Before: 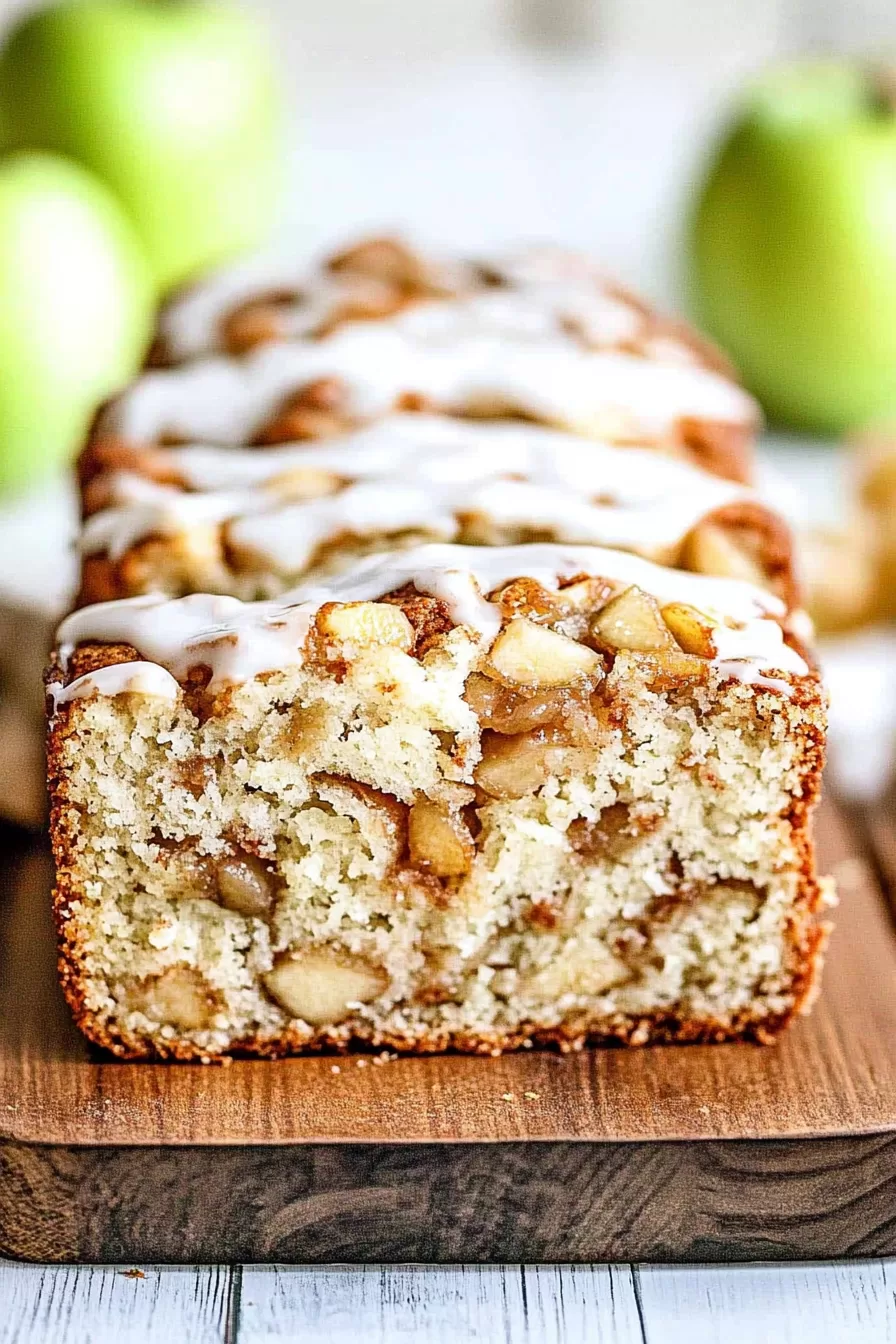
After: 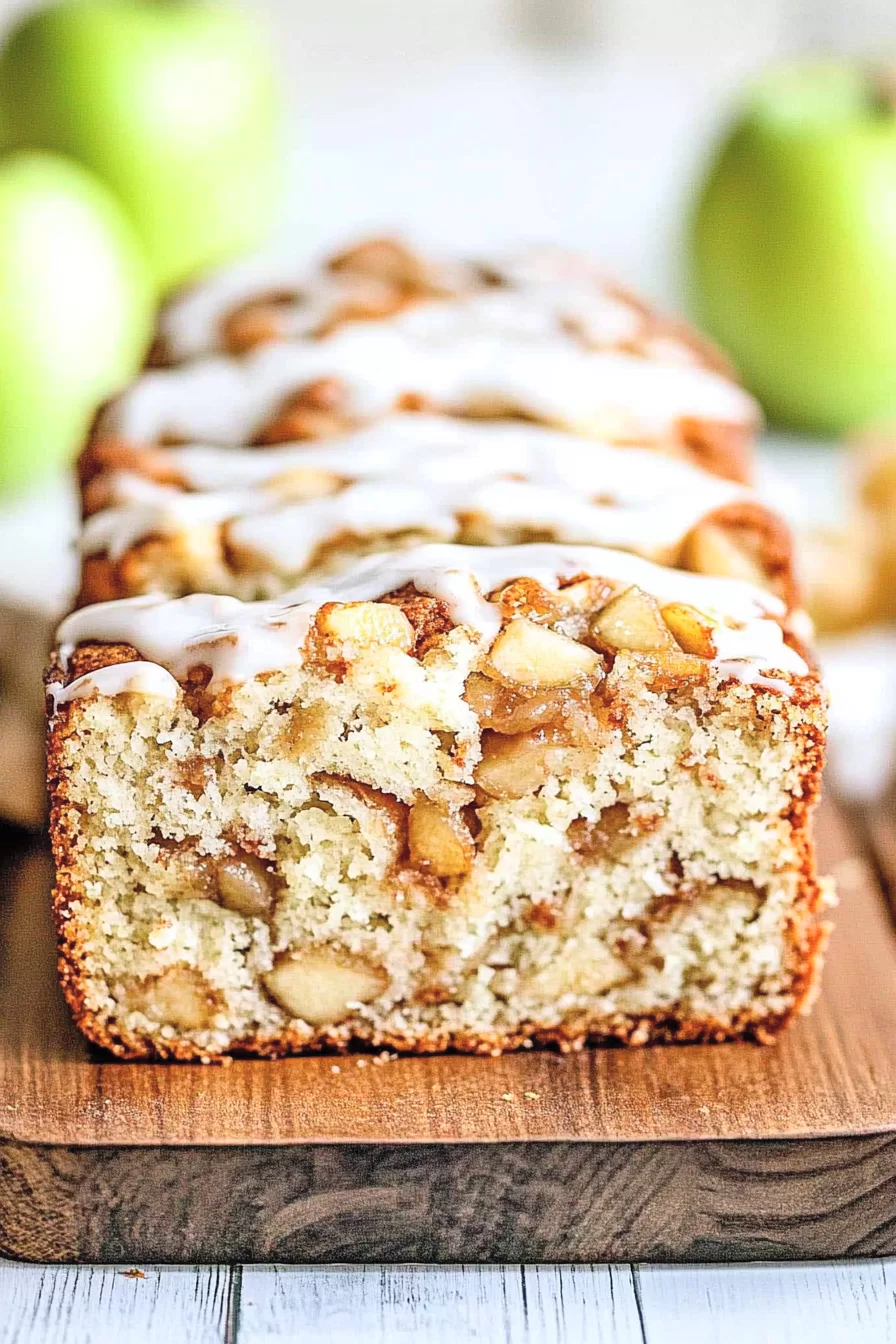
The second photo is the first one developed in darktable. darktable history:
contrast brightness saturation: brightness 0.148
